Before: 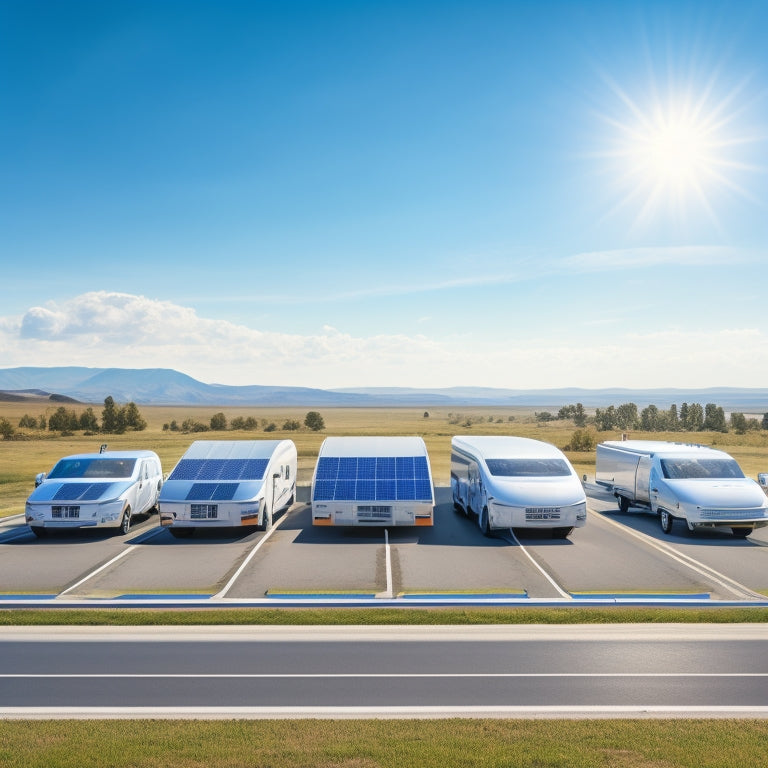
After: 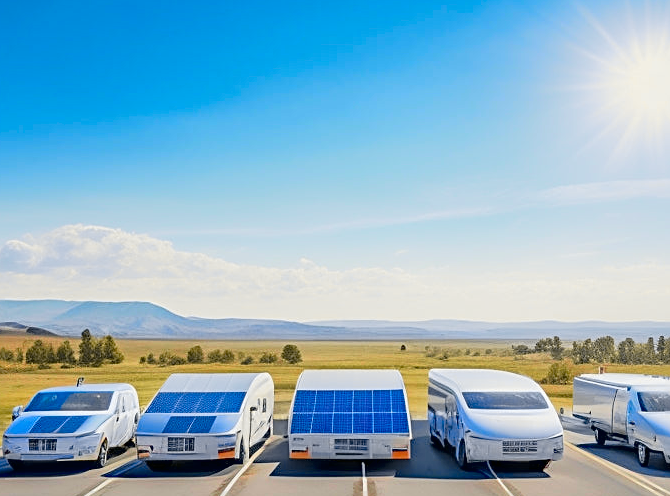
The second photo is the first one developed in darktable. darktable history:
crop: left 3.089%, top 8.851%, right 9.629%, bottom 26.45%
tone equalizer: -7 EV 0.155 EV, -6 EV 0.624 EV, -5 EV 1.15 EV, -4 EV 1.33 EV, -3 EV 1.18 EV, -2 EV 0.6 EV, -1 EV 0.153 EV, smoothing diameter 24.88%, edges refinement/feathering 13.06, preserve details guided filter
tone curve: curves: ch0 [(0, 0.006) (0.037, 0.022) (0.123, 0.105) (0.19, 0.173) (0.277, 0.279) (0.474, 0.517) (0.597, 0.662) (0.687, 0.774) (0.855, 0.891) (1, 0.982)]; ch1 [(0, 0) (0.243, 0.245) (0.422, 0.415) (0.493, 0.498) (0.508, 0.503) (0.531, 0.55) (0.551, 0.582) (0.626, 0.672) (0.694, 0.732) (1, 1)]; ch2 [(0, 0) (0.249, 0.216) (0.356, 0.329) (0.424, 0.442) (0.476, 0.477) (0.498, 0.503) (0.517, 0.524) (0.532, 0.547) (0.562, 0.592) (0.614, 0.657) (0.706, 0.748) (0.808, 0.809) (0.991, 0.968)], color space Lab, independent channels, preserve colors none
shadows and highlights: shadows -20.03, white point adjustment -1.89, highlights -34.86
sharpen: on, module defaults
haze removal: strength 0.298, distance 0.248, compatibility mode true, adaptive false
